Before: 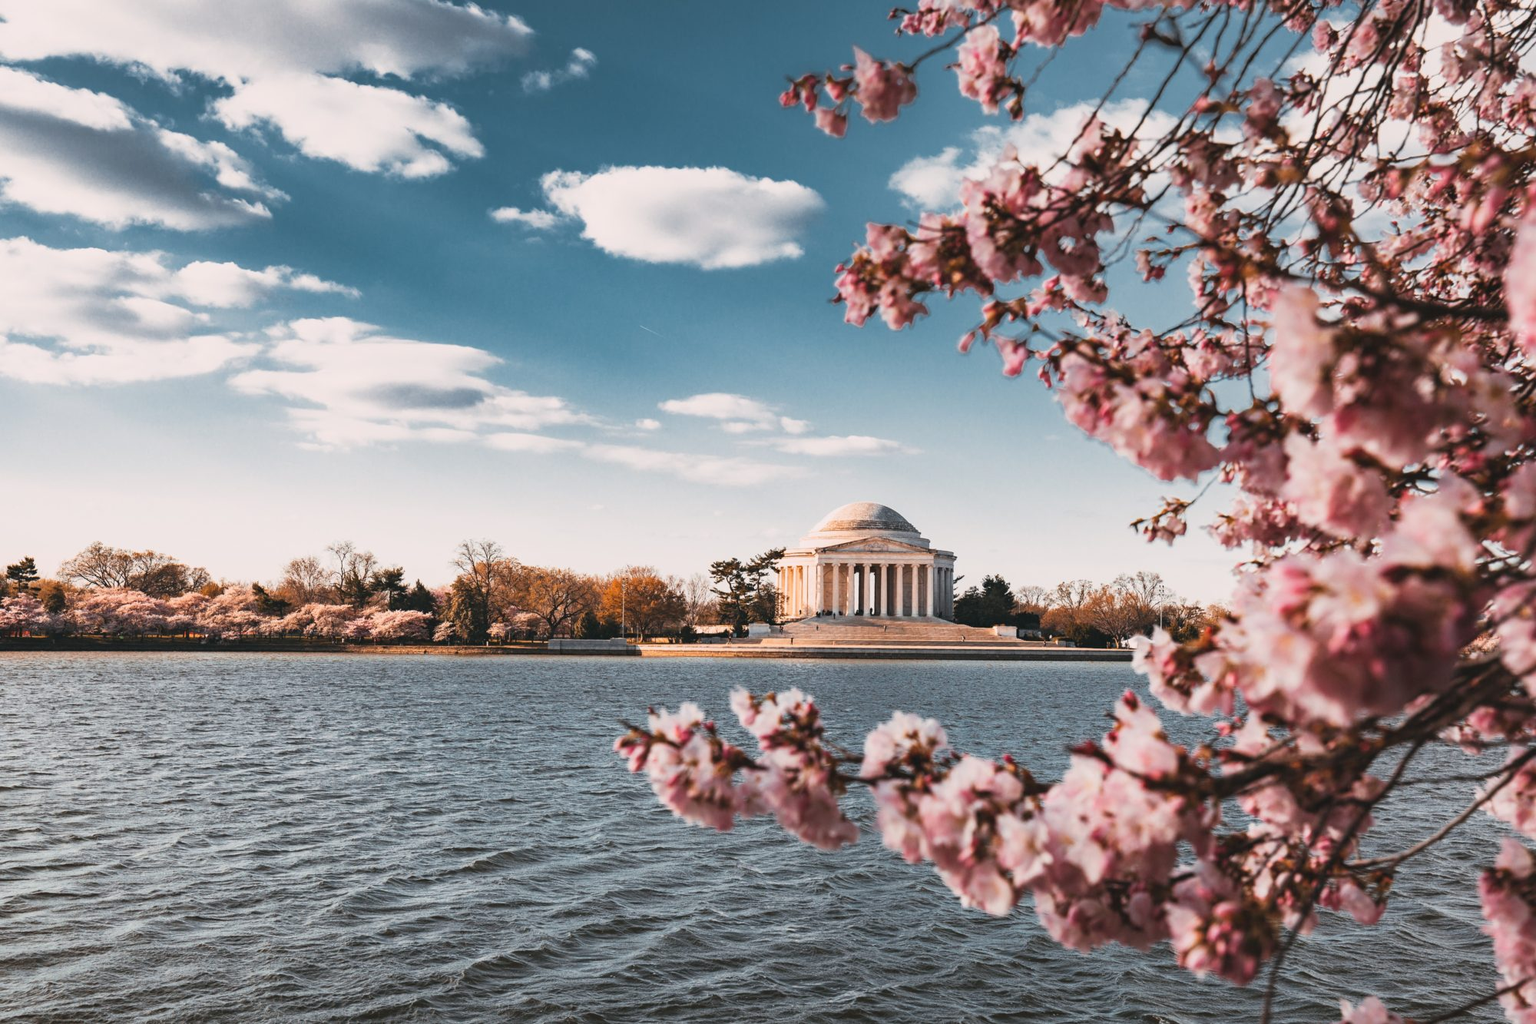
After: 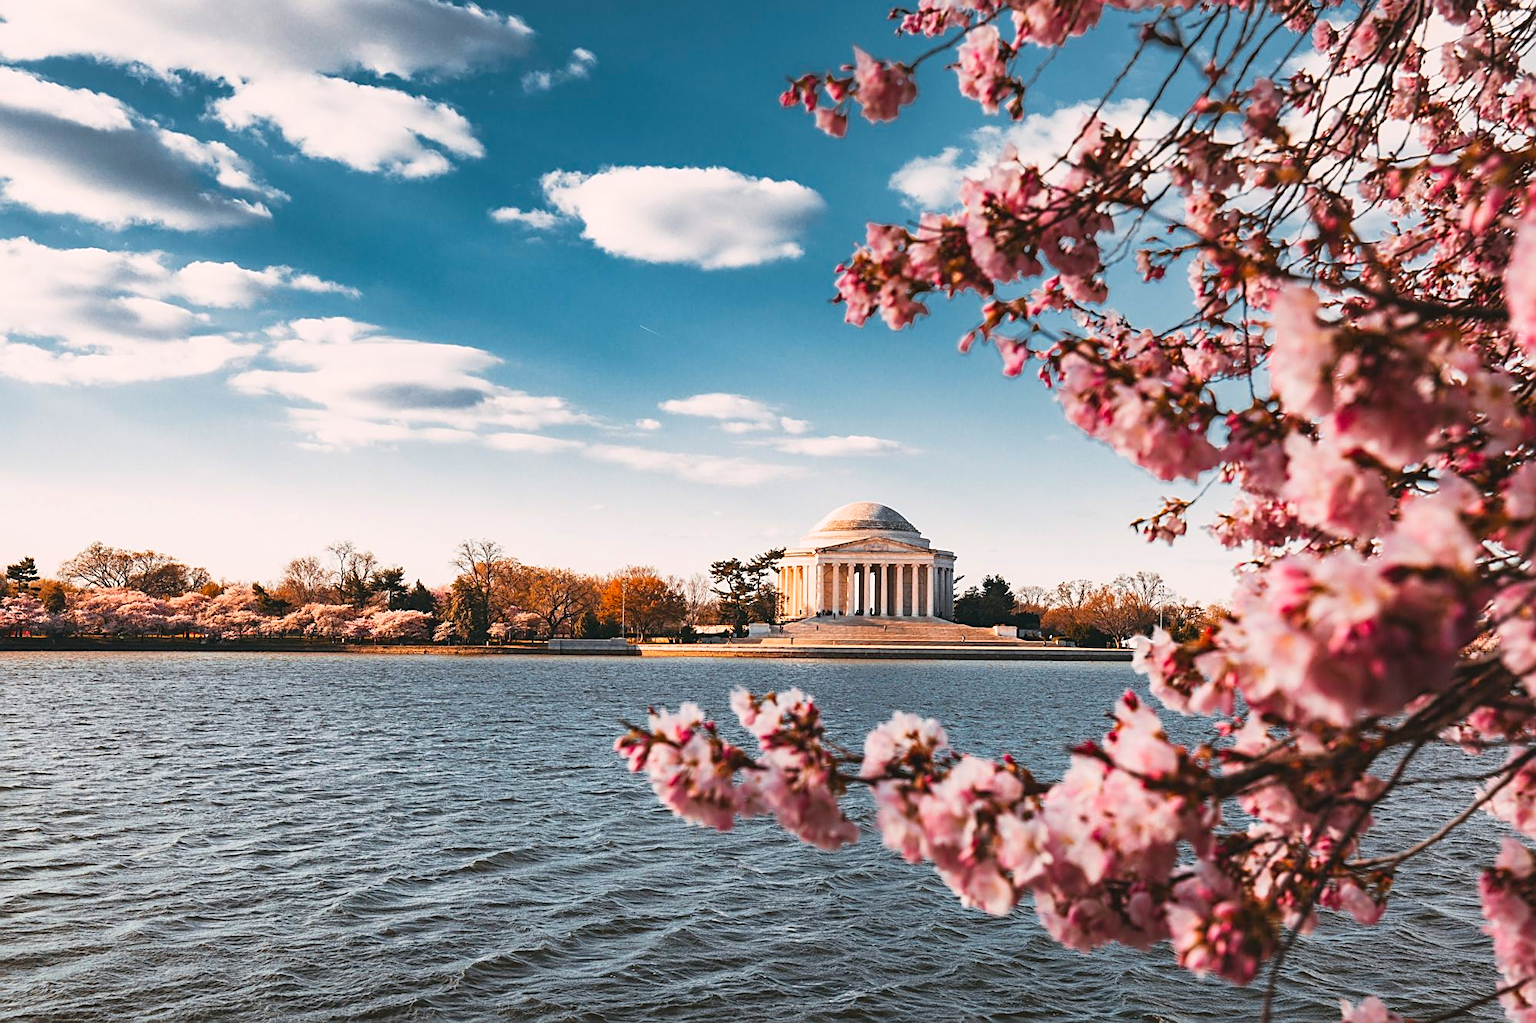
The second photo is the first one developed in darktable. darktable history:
contrast brightness saturation: brightness -0.02, saturation 0.35
sharpen: on, module defaults
exposure: black level correction 0.001, exposure 0.14 EV, compensate highlight preservation false
